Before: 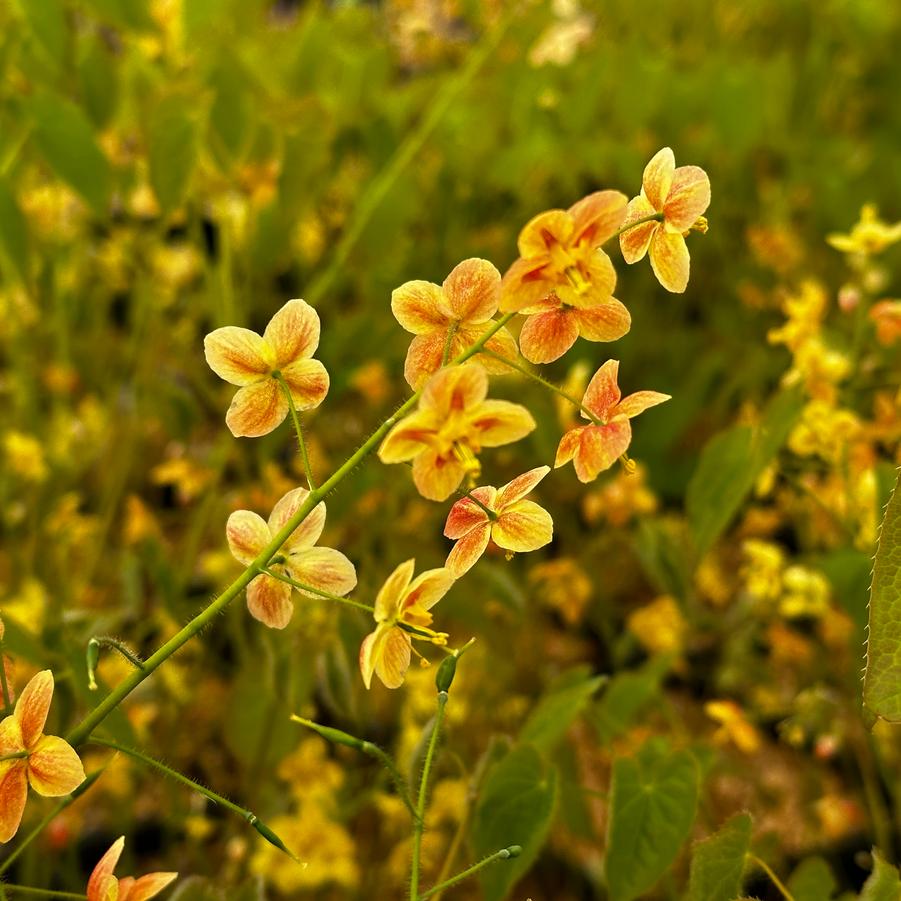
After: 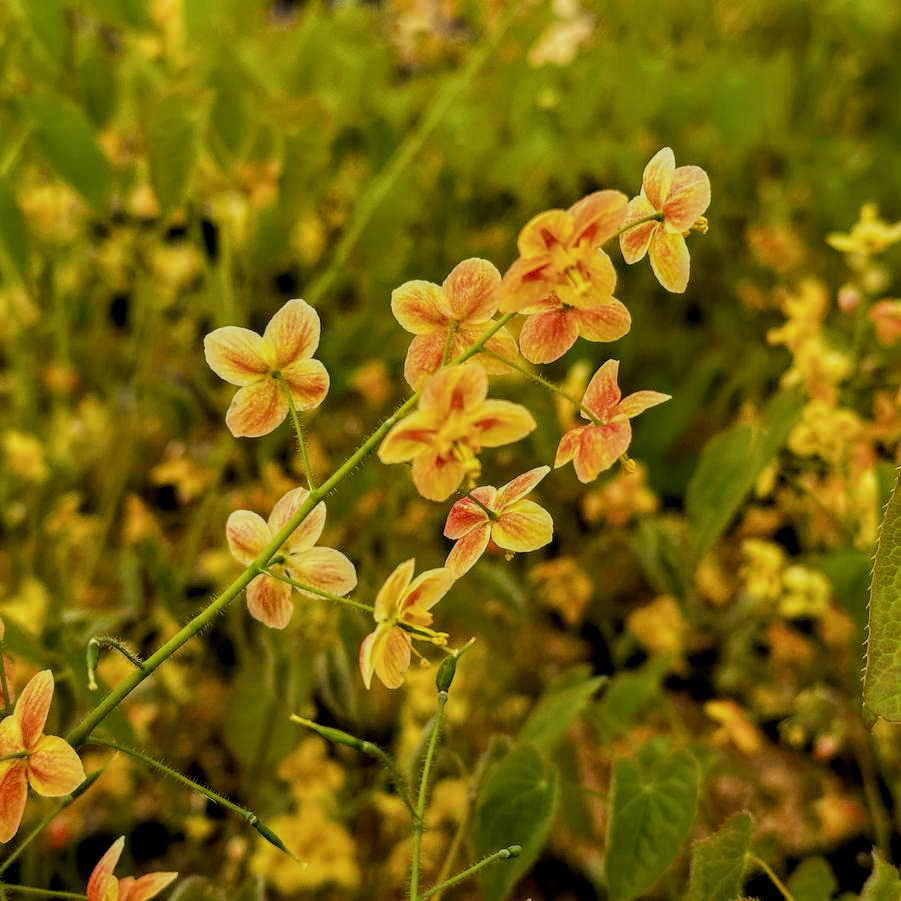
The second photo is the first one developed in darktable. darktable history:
local contrast: on, module defaults
filmic rgb: black relative exposure -8.43 EV, white relative exposure 4.67 EV, hardness 3.82
